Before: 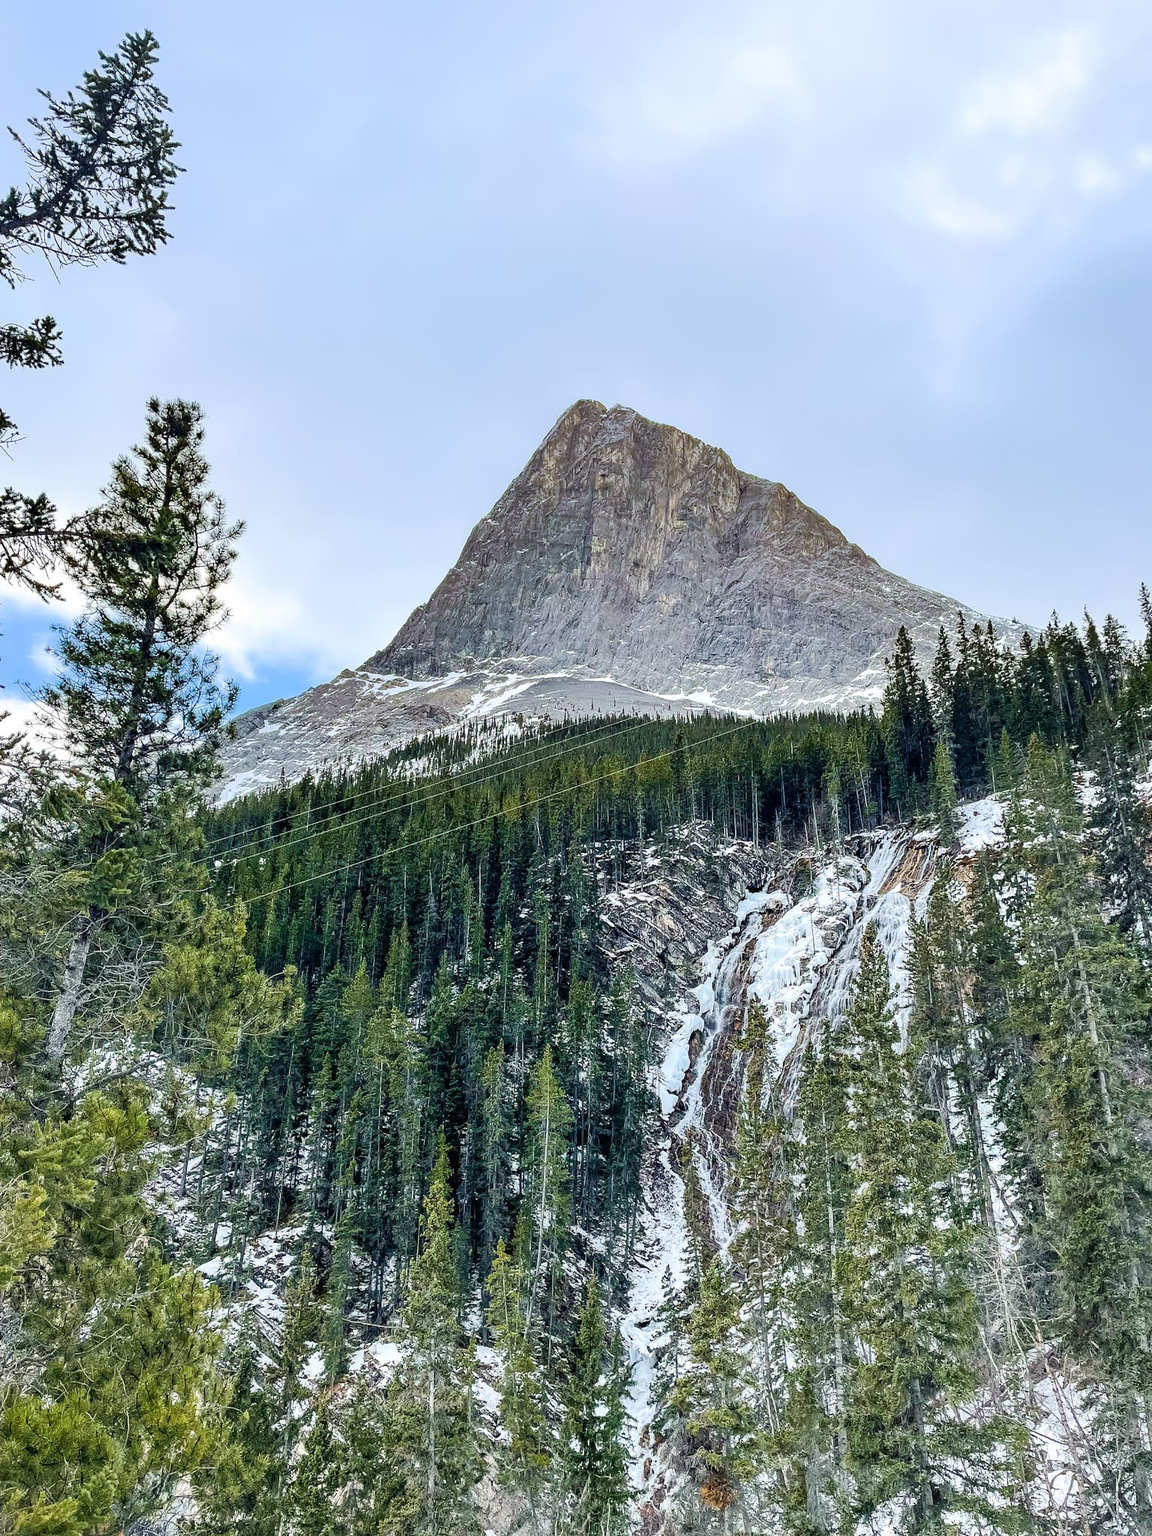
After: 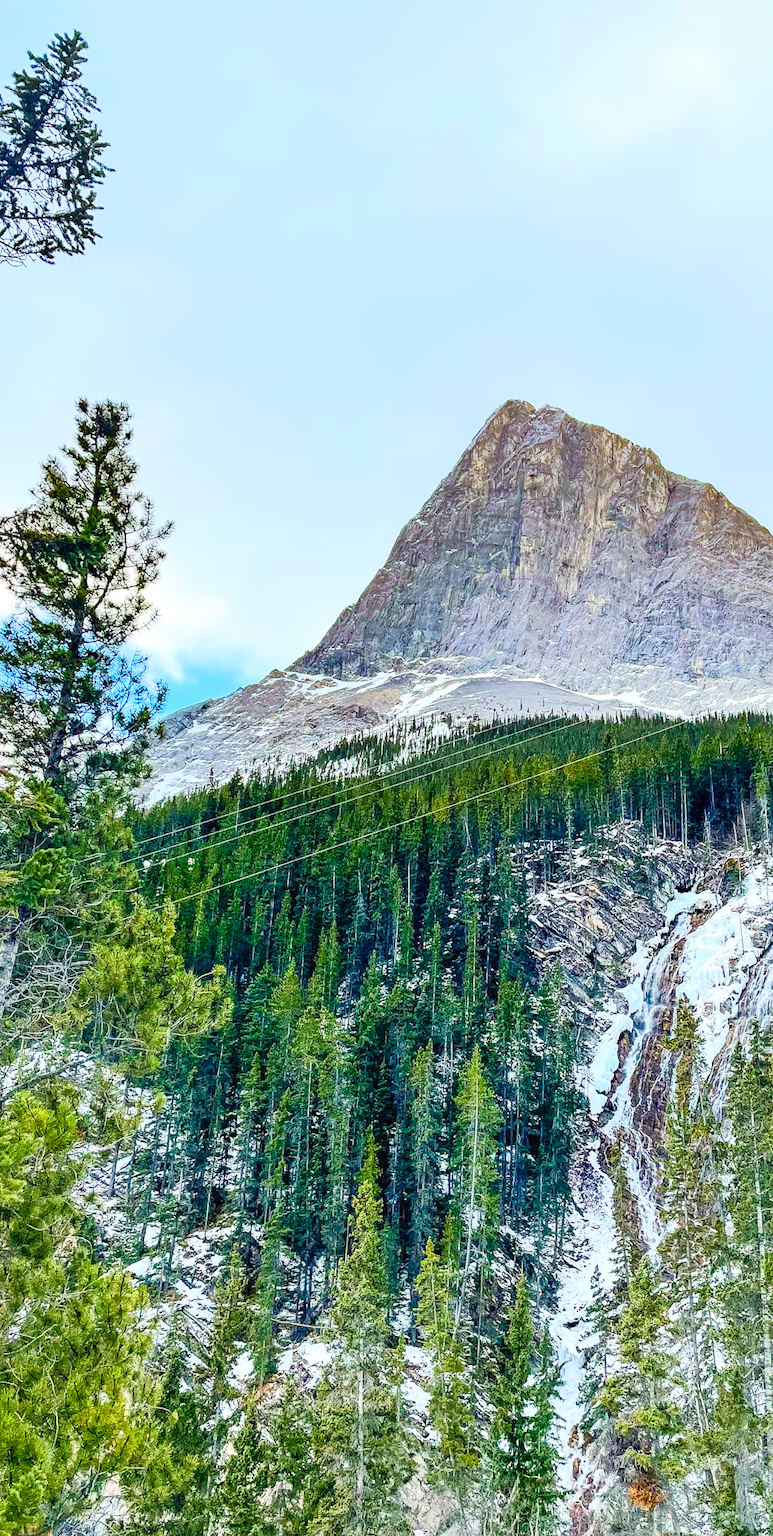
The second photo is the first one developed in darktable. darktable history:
contrast brightness saturation: contrast 0.199, brightness 0.192, saturation 0.795
color balance rgb: perceptual saturation grading › global saturation 20%, perceptual saturation grading › highlights -49.954%, perceptual saturation grading › shadows 25.159%
crop and rotate: left 6.247%, right 26.609%
